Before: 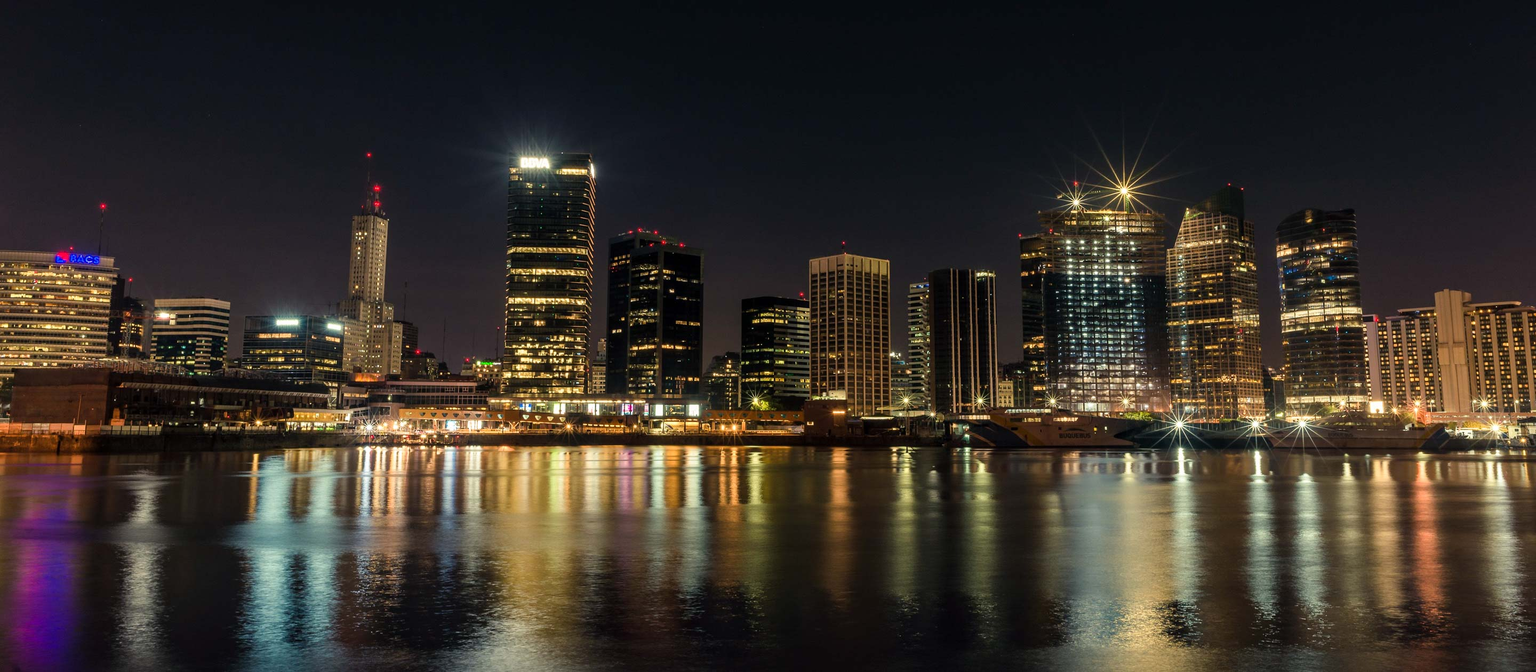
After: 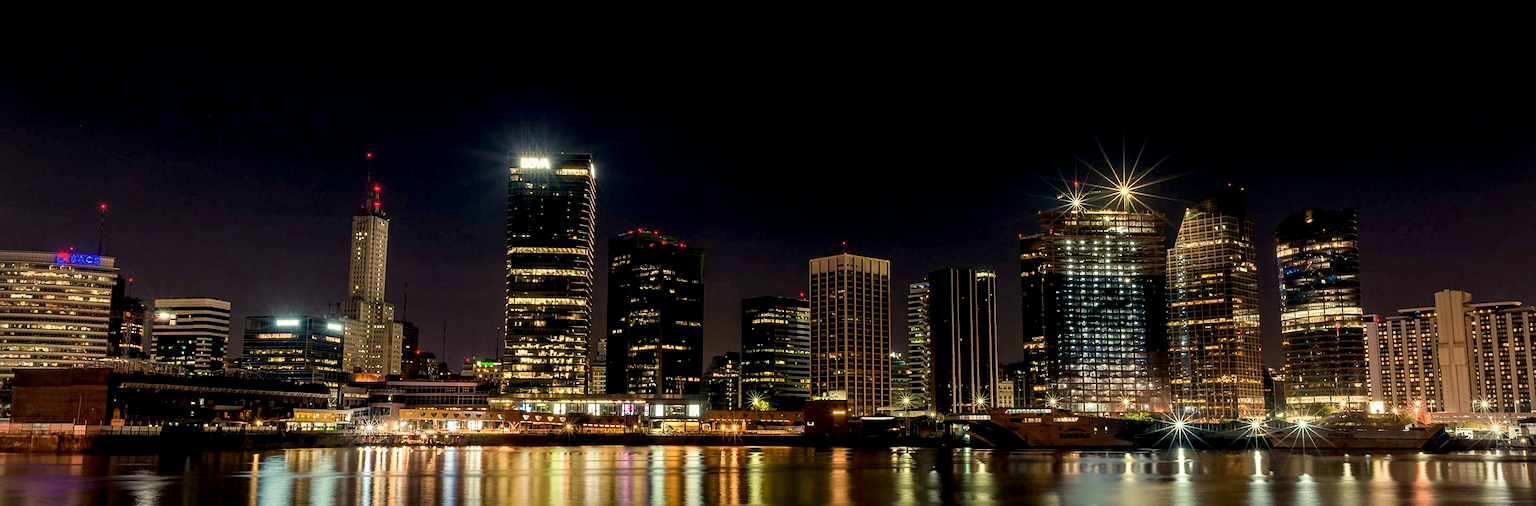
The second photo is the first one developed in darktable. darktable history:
crop: bottom 24.624%
exposure: black level correction 0.011, compensate highlight preservation false
vignetting: brightness -0.266
sharpen: amount 0.211
